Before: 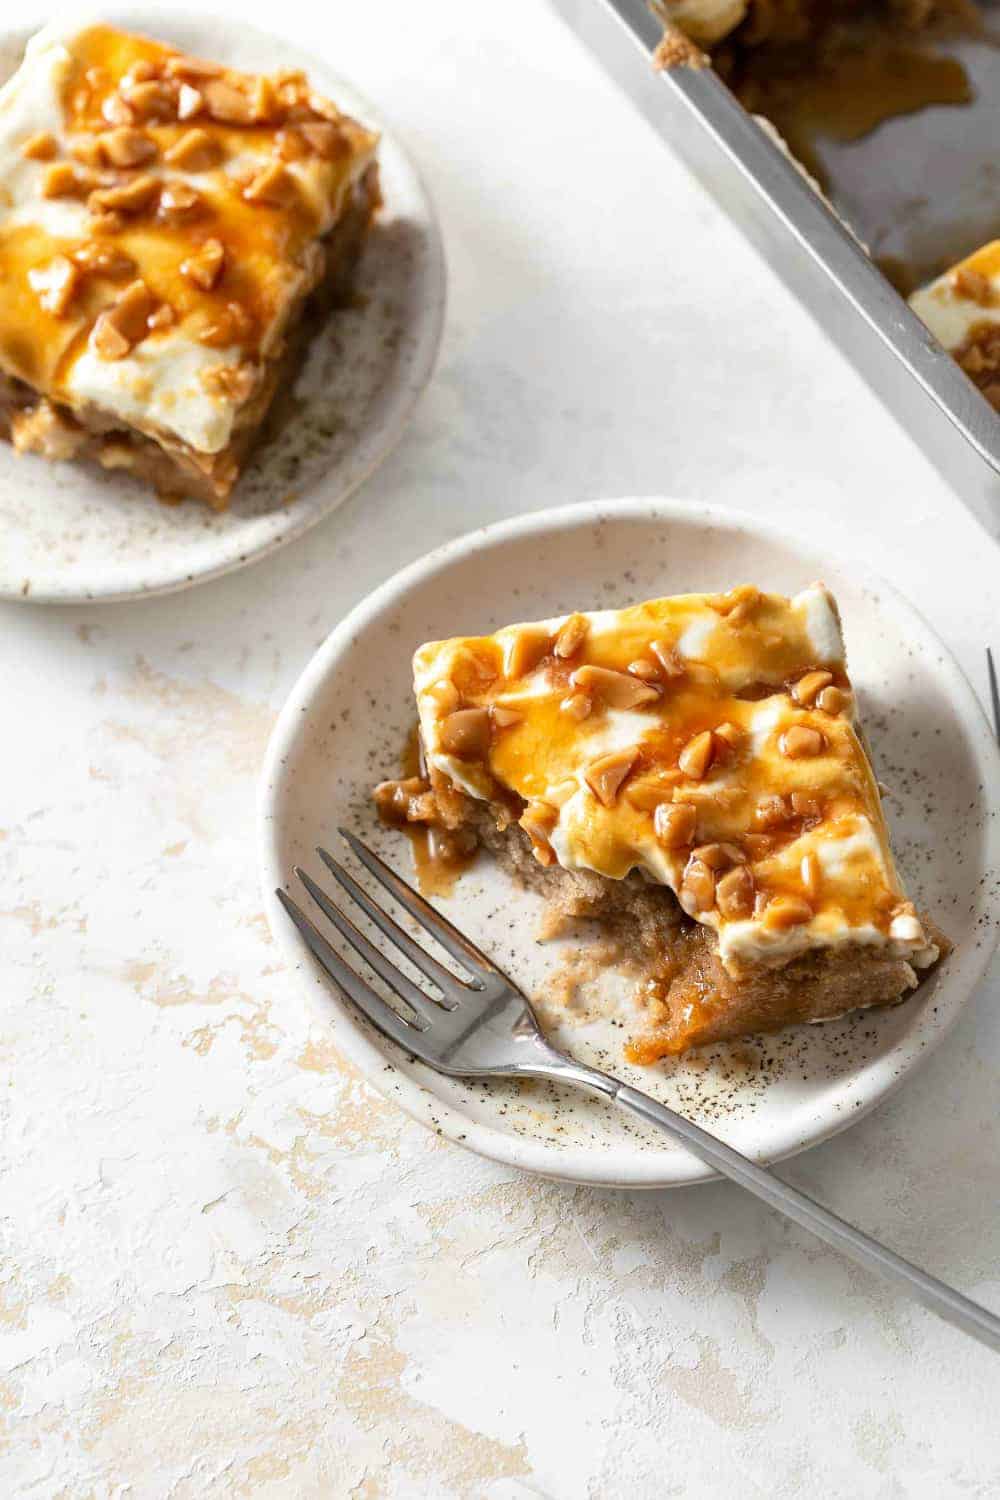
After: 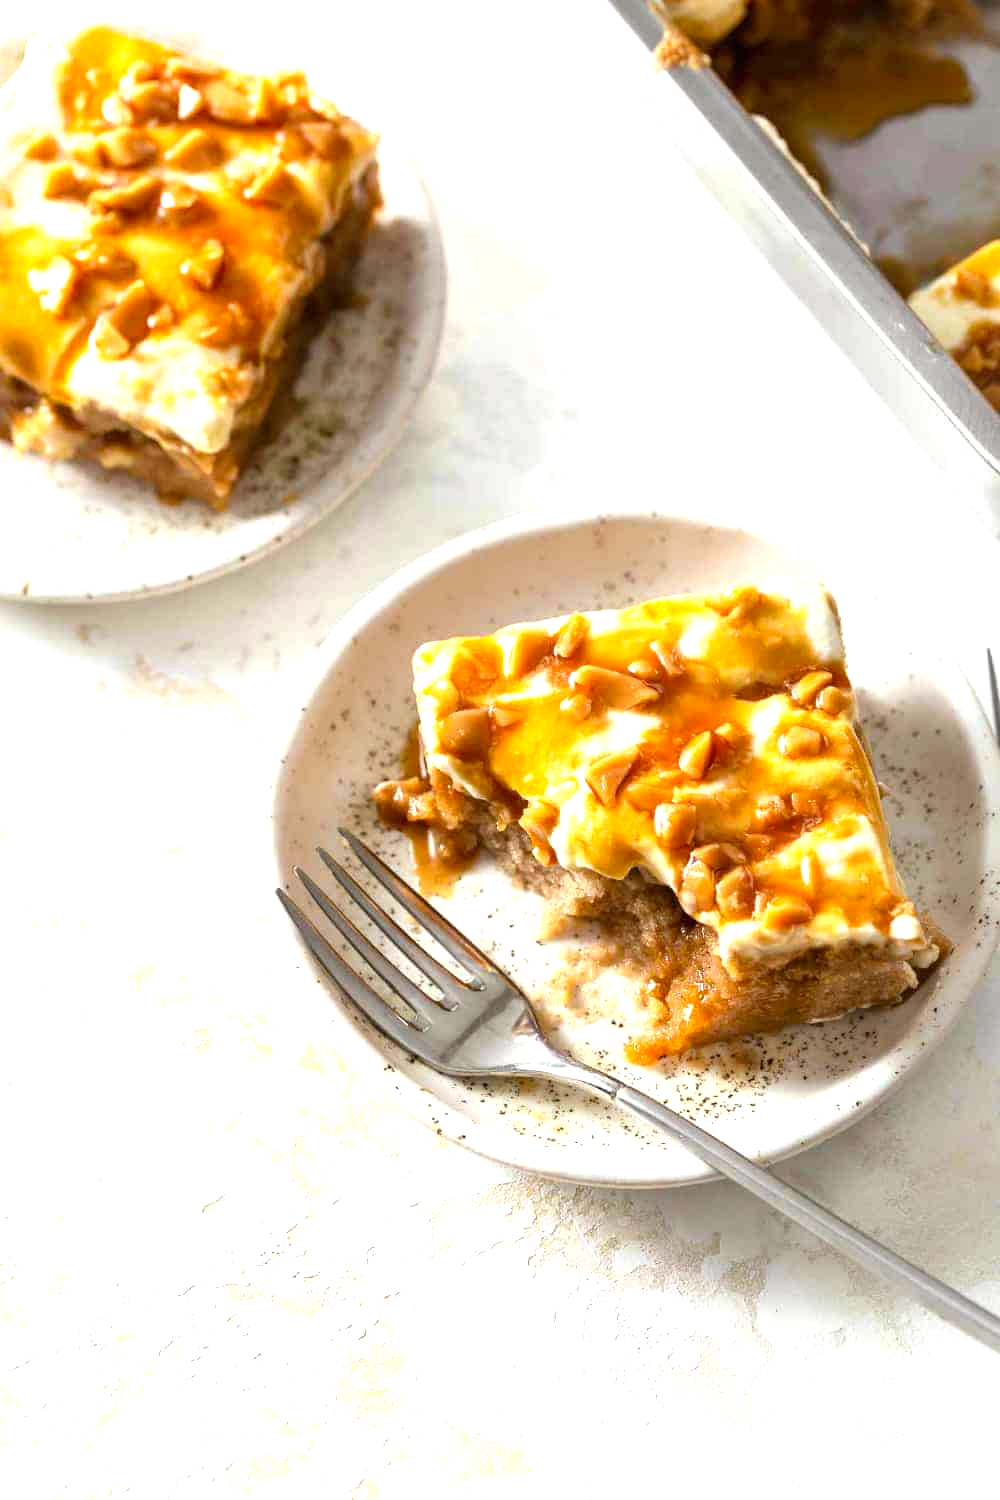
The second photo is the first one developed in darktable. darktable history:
exposure: black level correction 0, exposure 0.694 EV, compensate highlight preservation false
color balance rgb: power › chroma 0.655%, power › hue 60°, perceptual saturation grading › global saturation 9.973%
